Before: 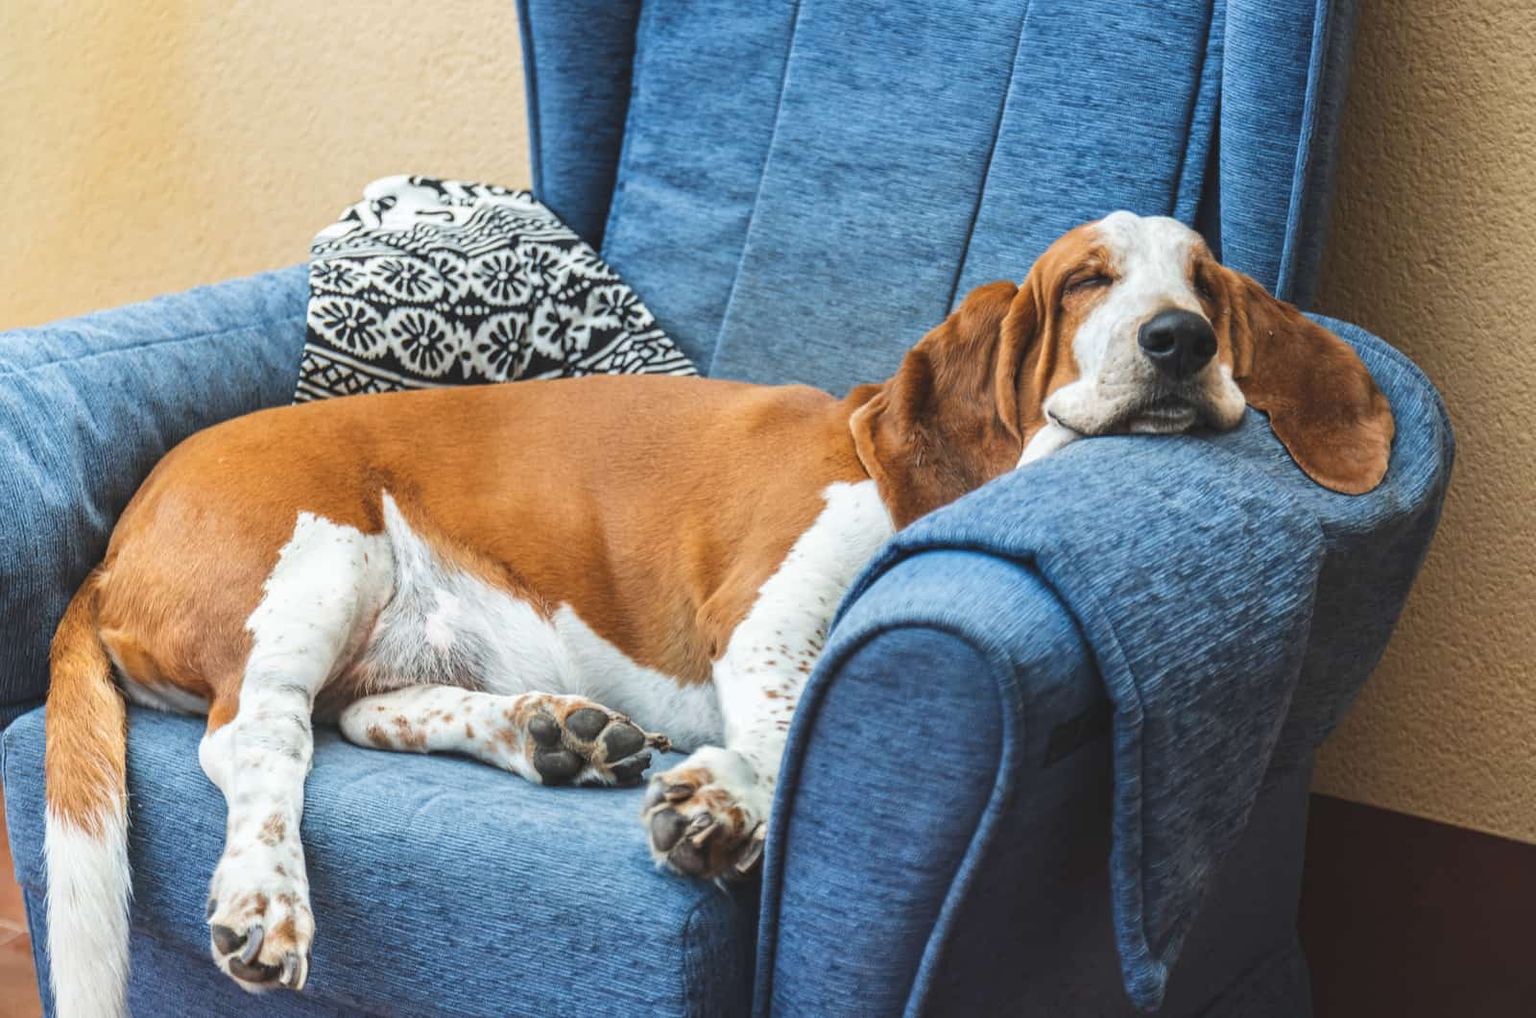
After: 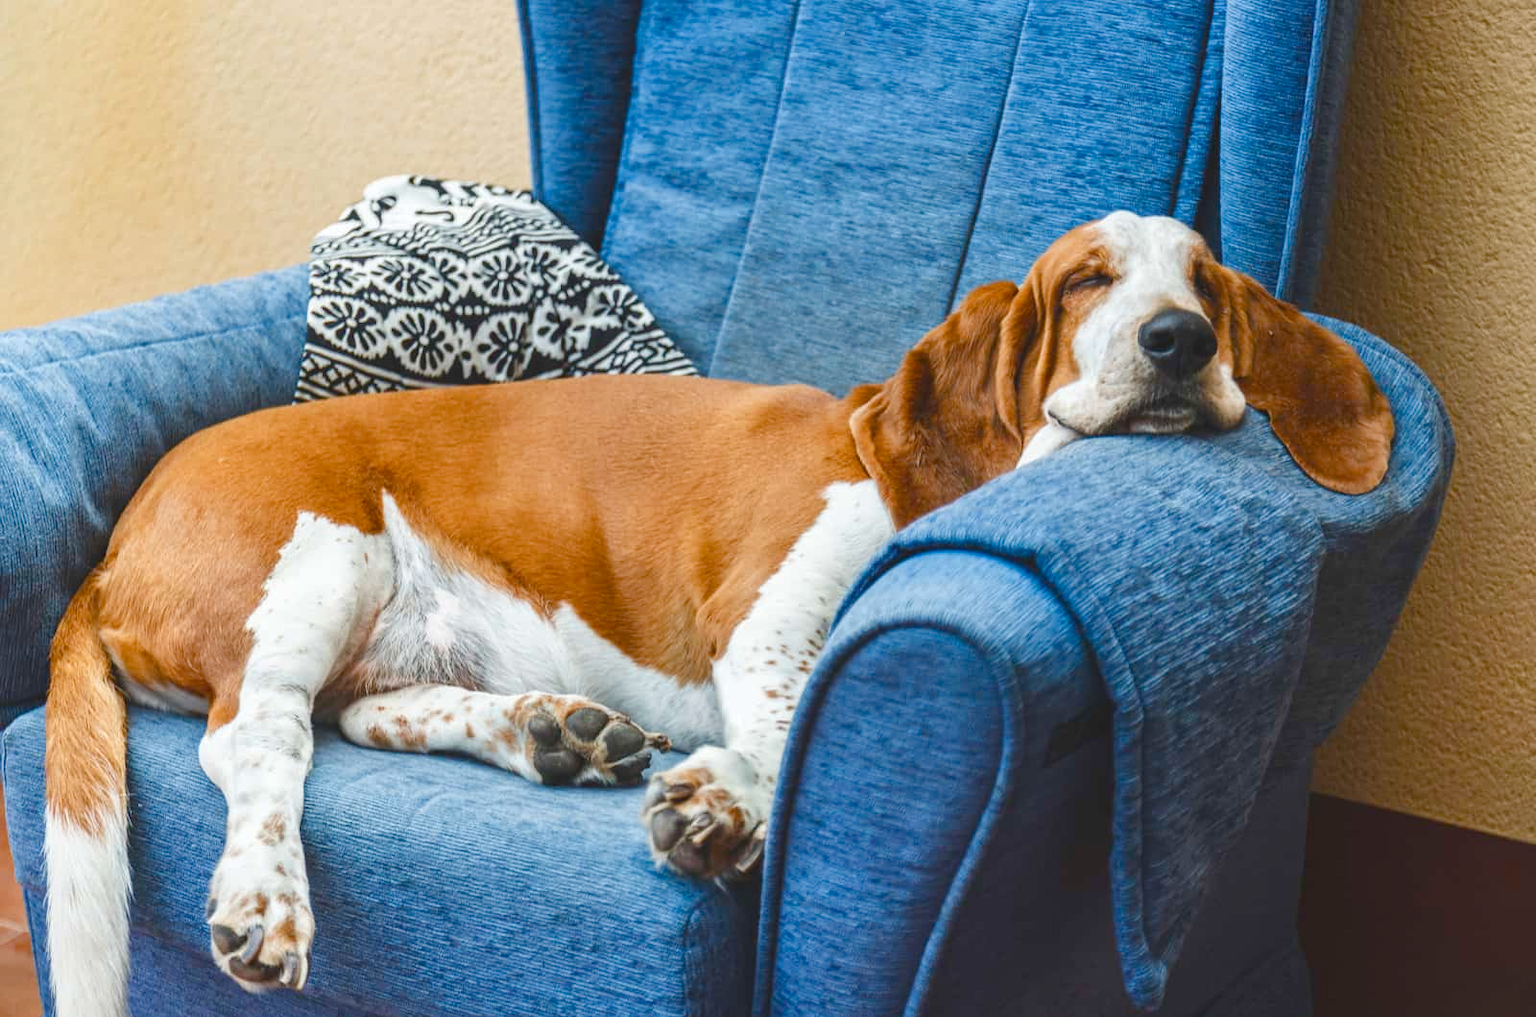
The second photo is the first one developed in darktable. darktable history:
color balance rgb: global offset › luminance 0.223%, linear chroma grading › global chroma 8.336%, perceptual saturation grading › global saturation 25.897%, perceptual saturation grading › highlights -50.373%, perceptual saturation grading › shadows 30.361%, global vibrance 20%
